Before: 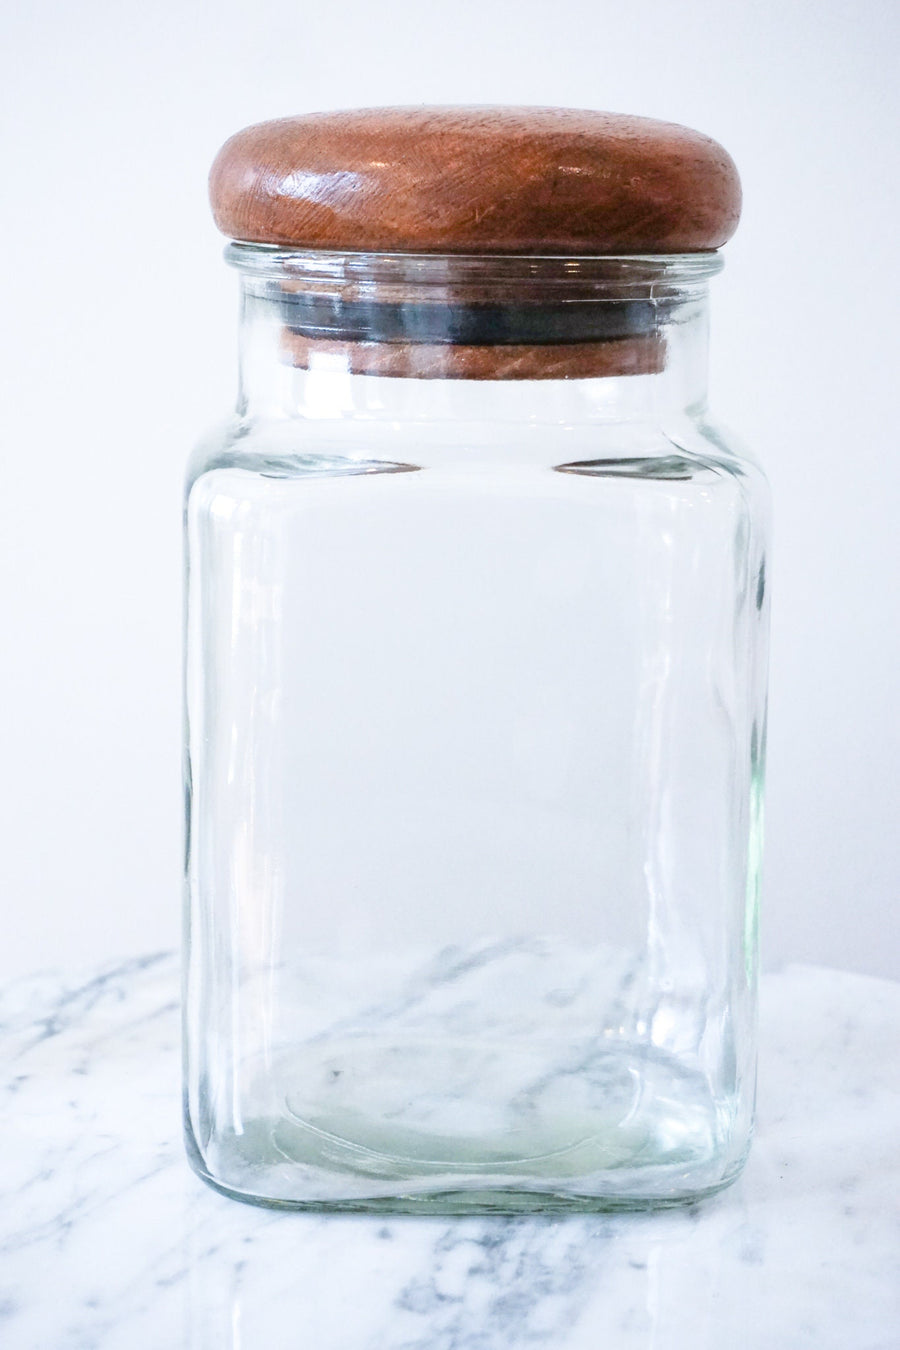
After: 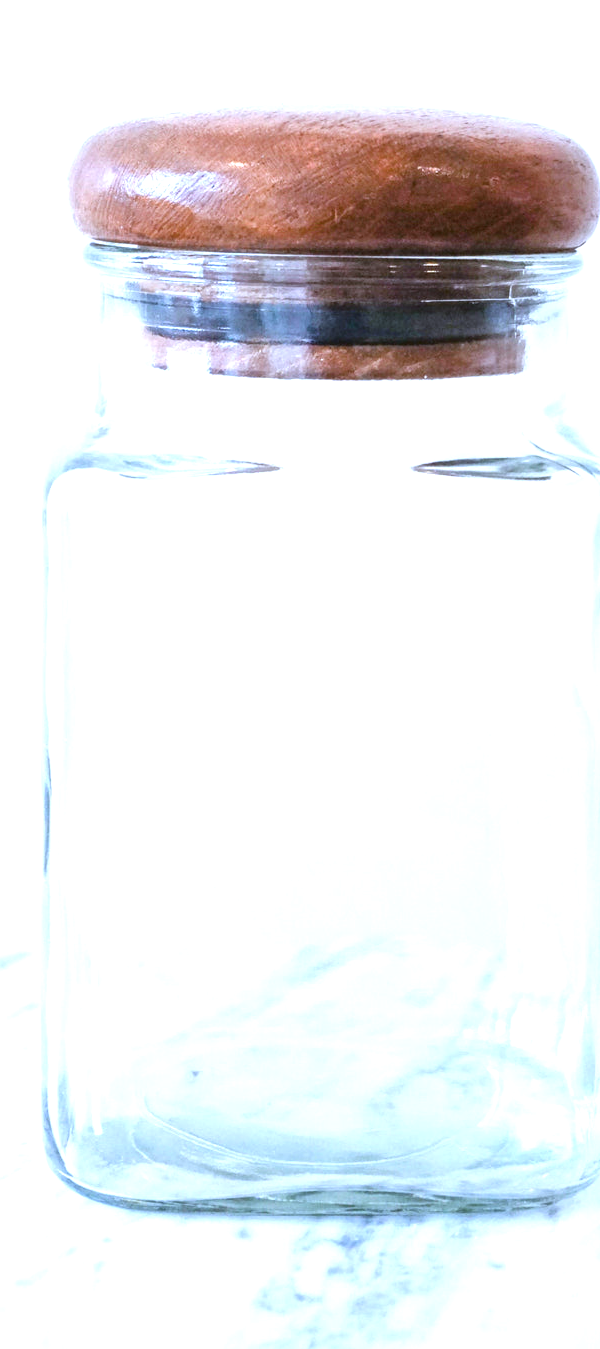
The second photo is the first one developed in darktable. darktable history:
white balance: red 0.926, green 1.003, blue 1.133
exposure: black level correction 0, exposure 0.7 EV, compensate exposure bias true, compensate highlight preservation false
tone equalizer: on, module defaults
crop and rotate: left 15.754%, right 17.579%
